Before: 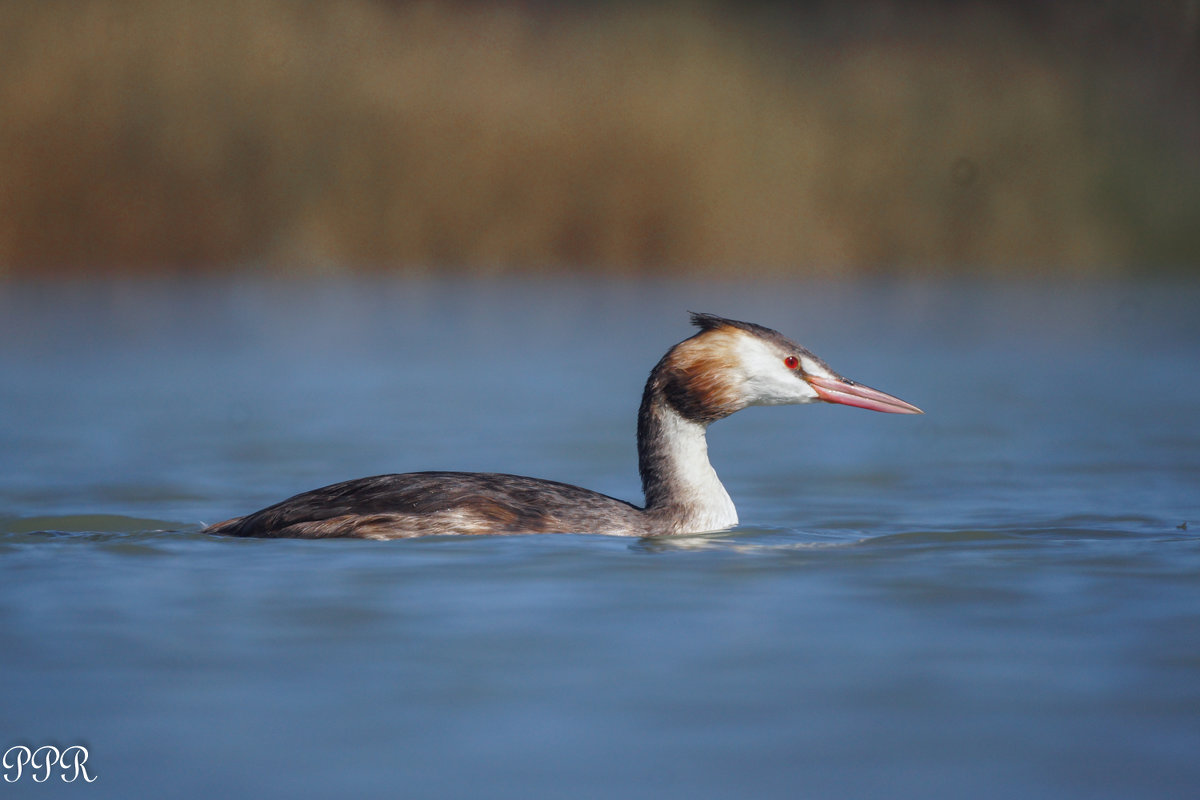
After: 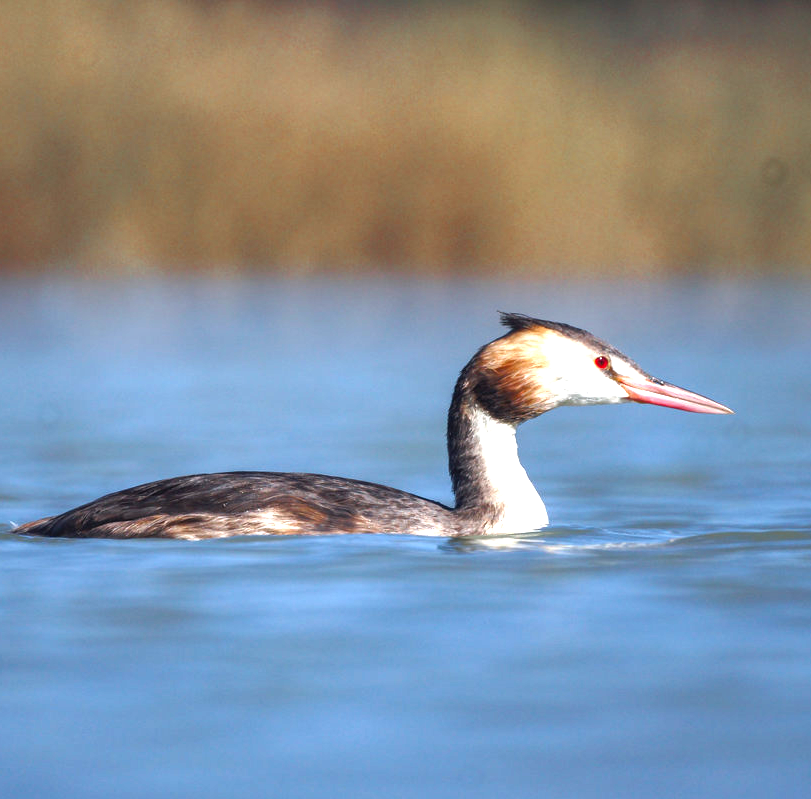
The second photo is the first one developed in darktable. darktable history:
levels: levels [0, 0.352, 0.703]
color correction: highlights b* -0.013
crop and rotate: left 15.842%, right 16.558%
shadows and highlights: low approximation 0.01, soften with gaussian
